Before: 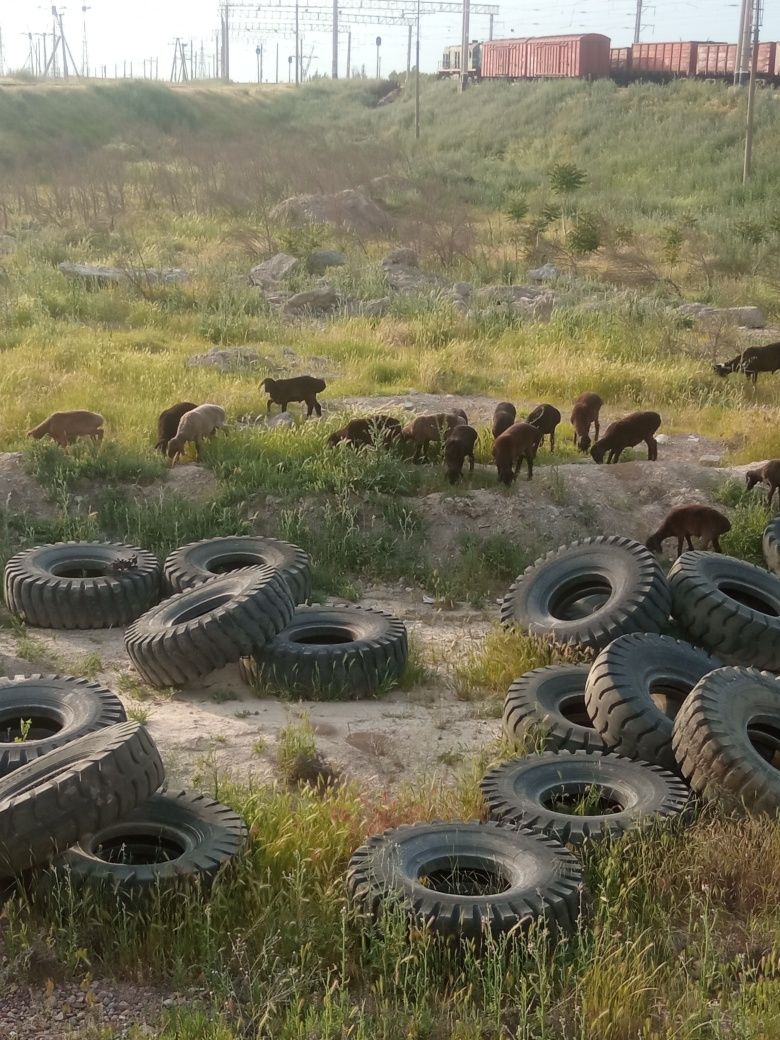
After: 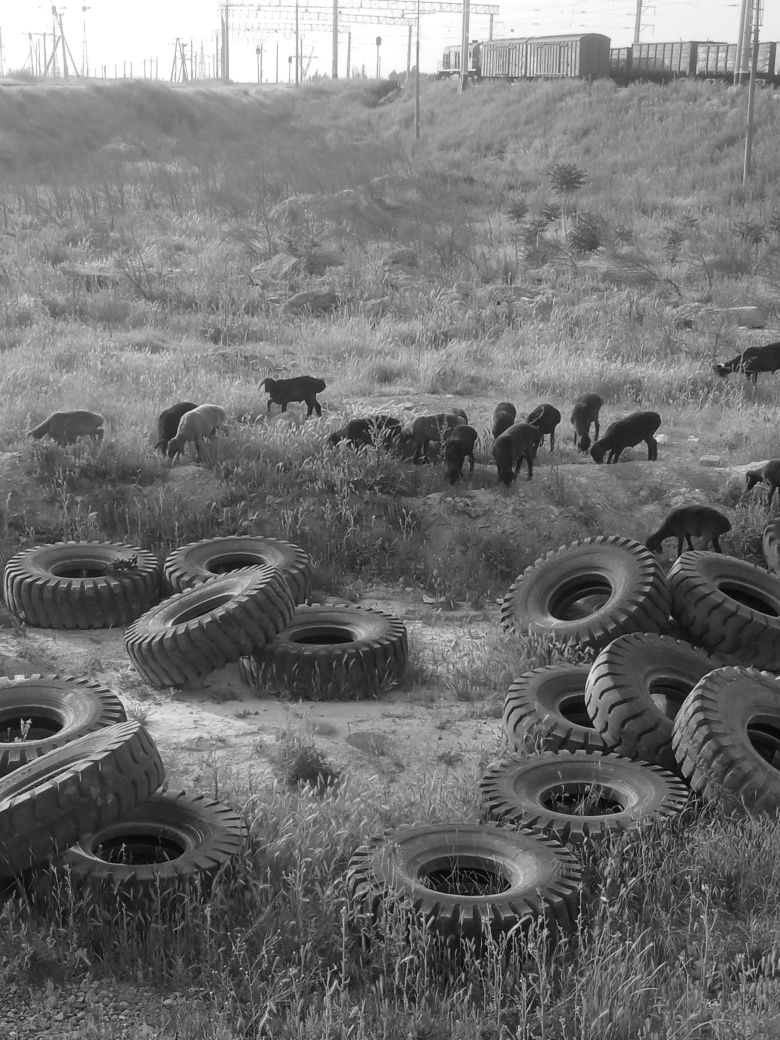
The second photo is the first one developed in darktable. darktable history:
white balance: red 0.948, green 1.02, blue 1.176
monochrome: on, module defaults
